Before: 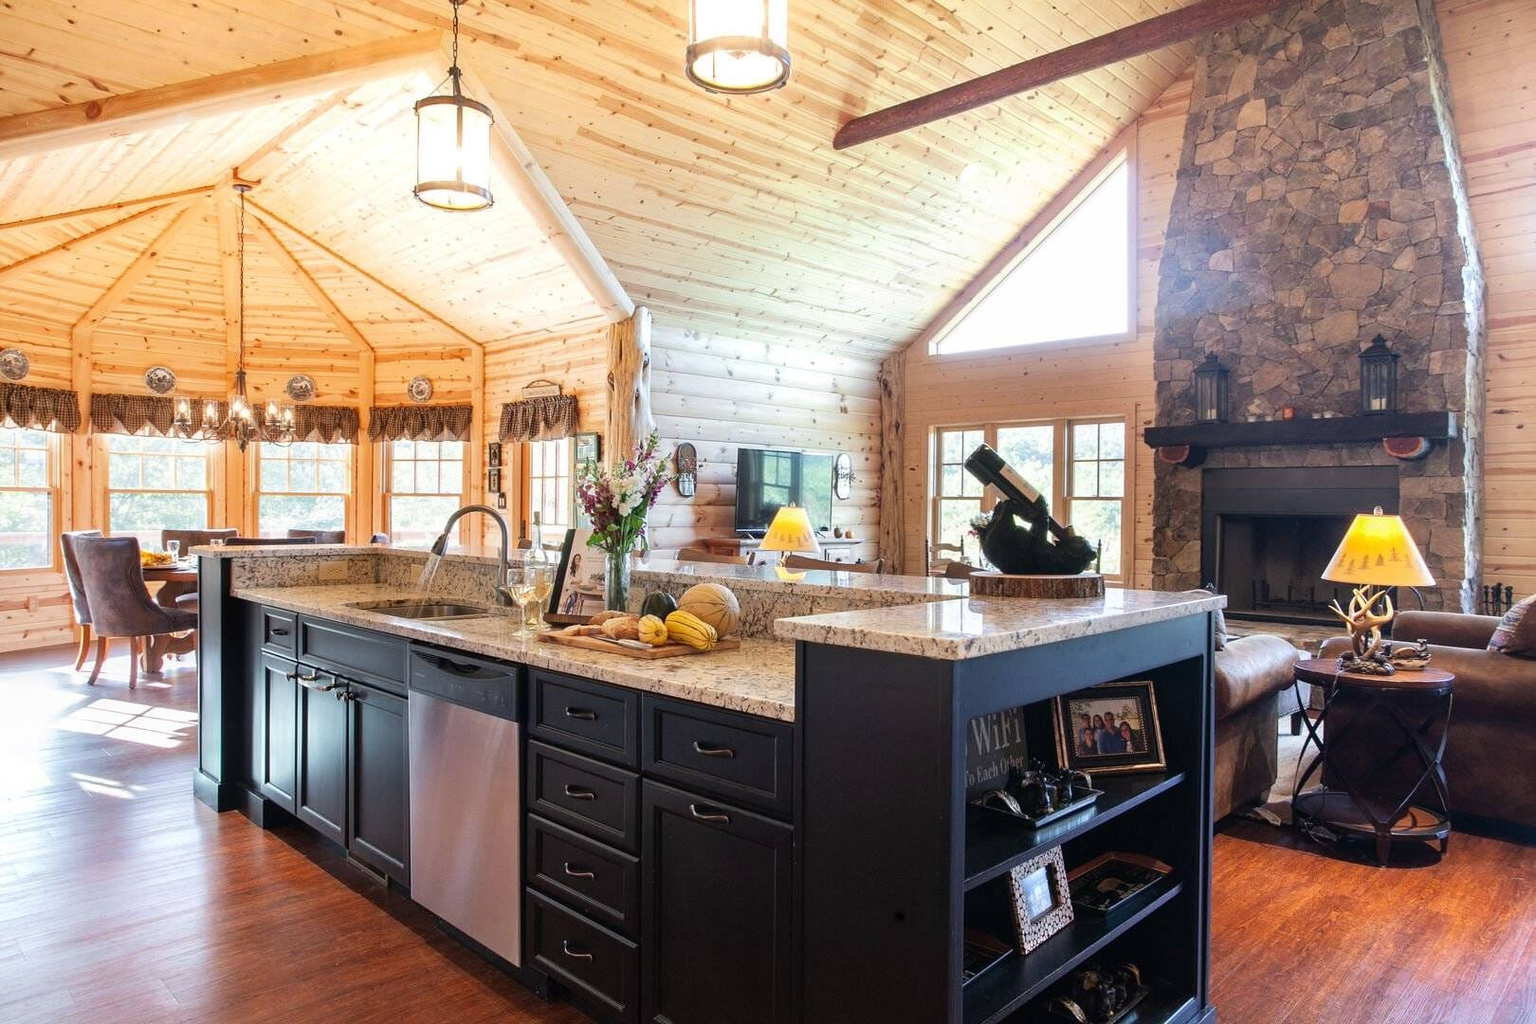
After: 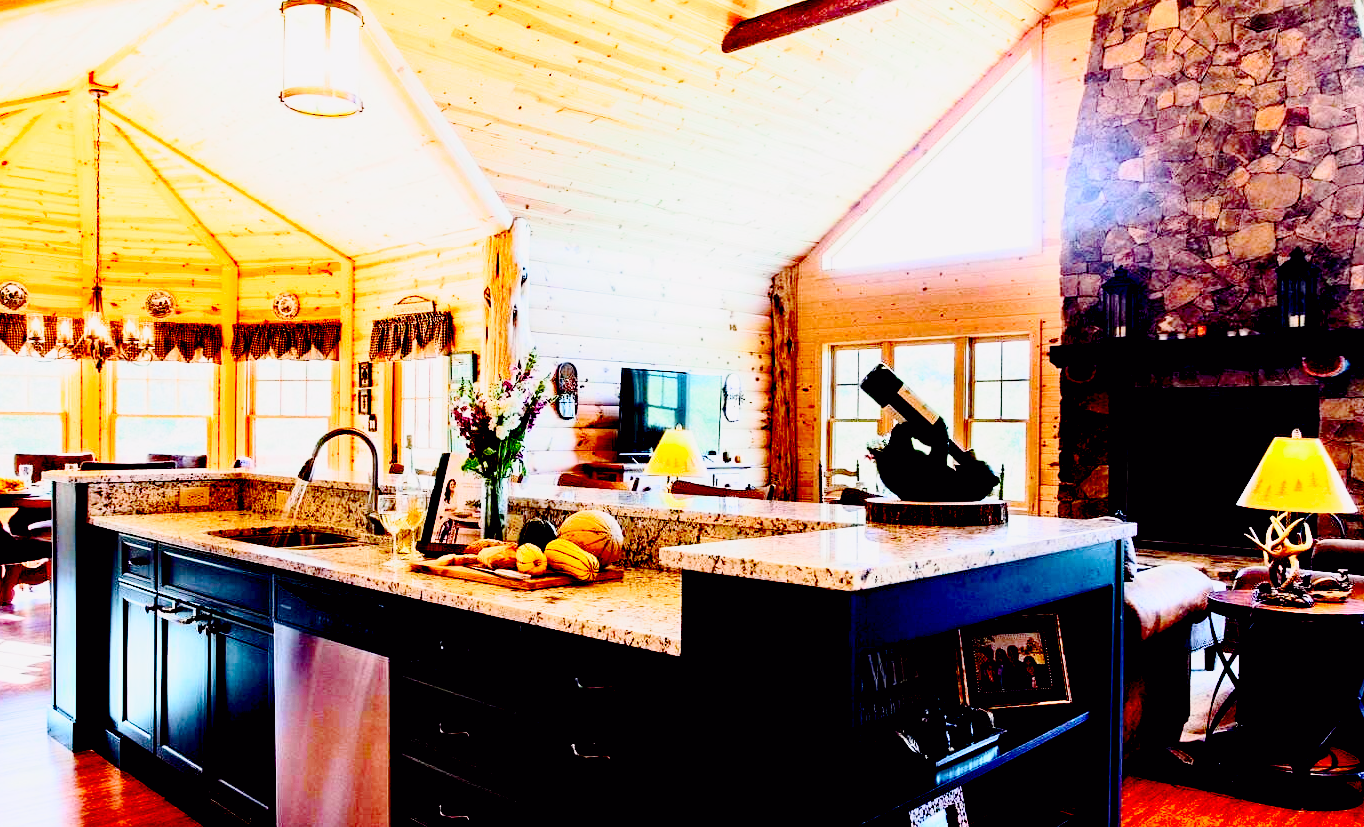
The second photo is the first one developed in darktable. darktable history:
exposure: black level correction 0.098, exposure -0.09 EV, compensate highlight preservation false
crop and rotate: left 9.711%, top 9.736%, right 6.086%, bottom 13.616%
base curve: curves: ch0 [(0, 0) (0.028, 0.03) (0.121, 0.232) (0.46, 0.748) (0.859, 0.968) (1, 1)], preserve colors none
tone curve: curves: ch0 [(0, 0.001) (0.139, 0.096) (0.311, 0.278) (0.495, 0.531) (0.718, 0.816) (0.841, 0.909) (1, 0.967)]; ch1 [(0, 0) (0.272, 0.249) (0.388, 0.385) (0.469, 0.456) (0.495, 0.497) (0.538, 0.554) (0.578, 0.605) (0.707, 0.778) (1, 1)]; ch2 [(0, 0) (0.125, 0.089) (0.353, 0.329) (0.443, 0.408) (0.502, 0.499) (0.557, 0.542) (0.608, 0.635) (1, 1)], color space Lab, independent channels, preserve colors none
